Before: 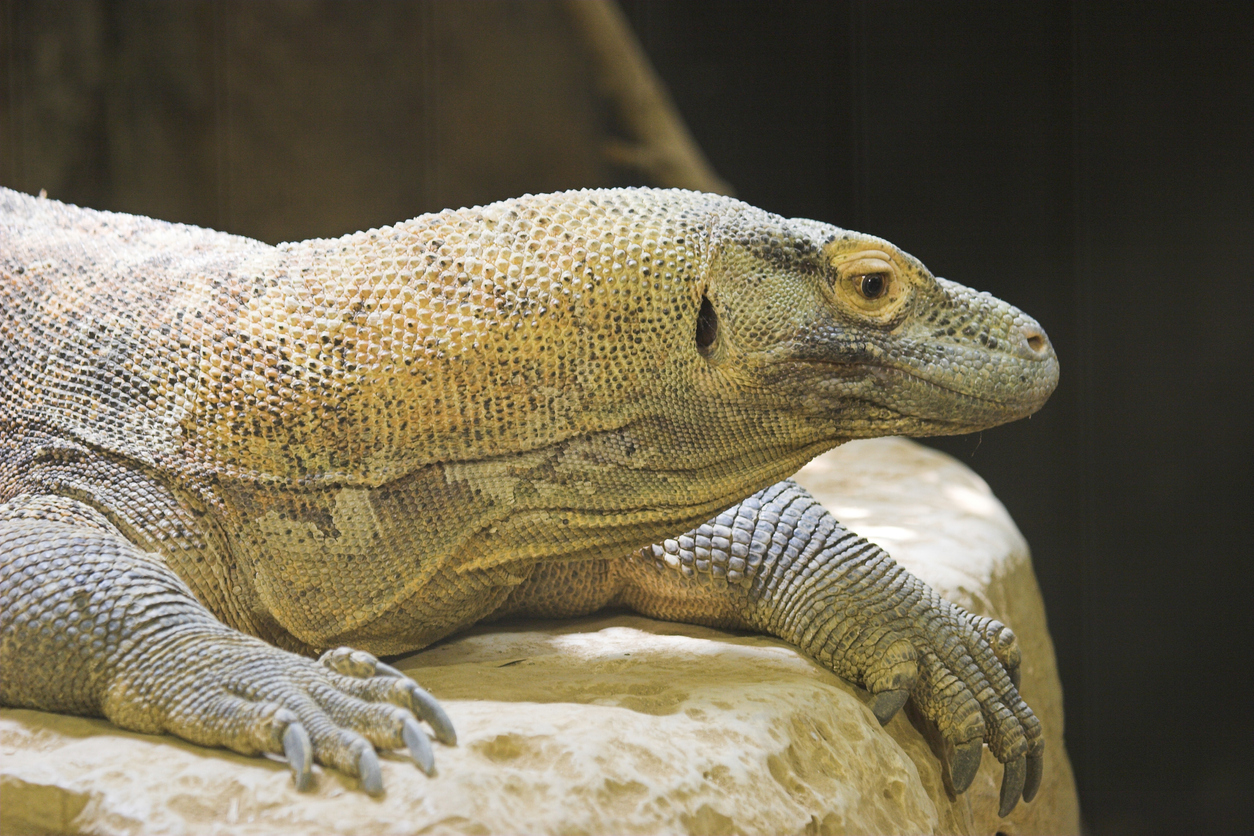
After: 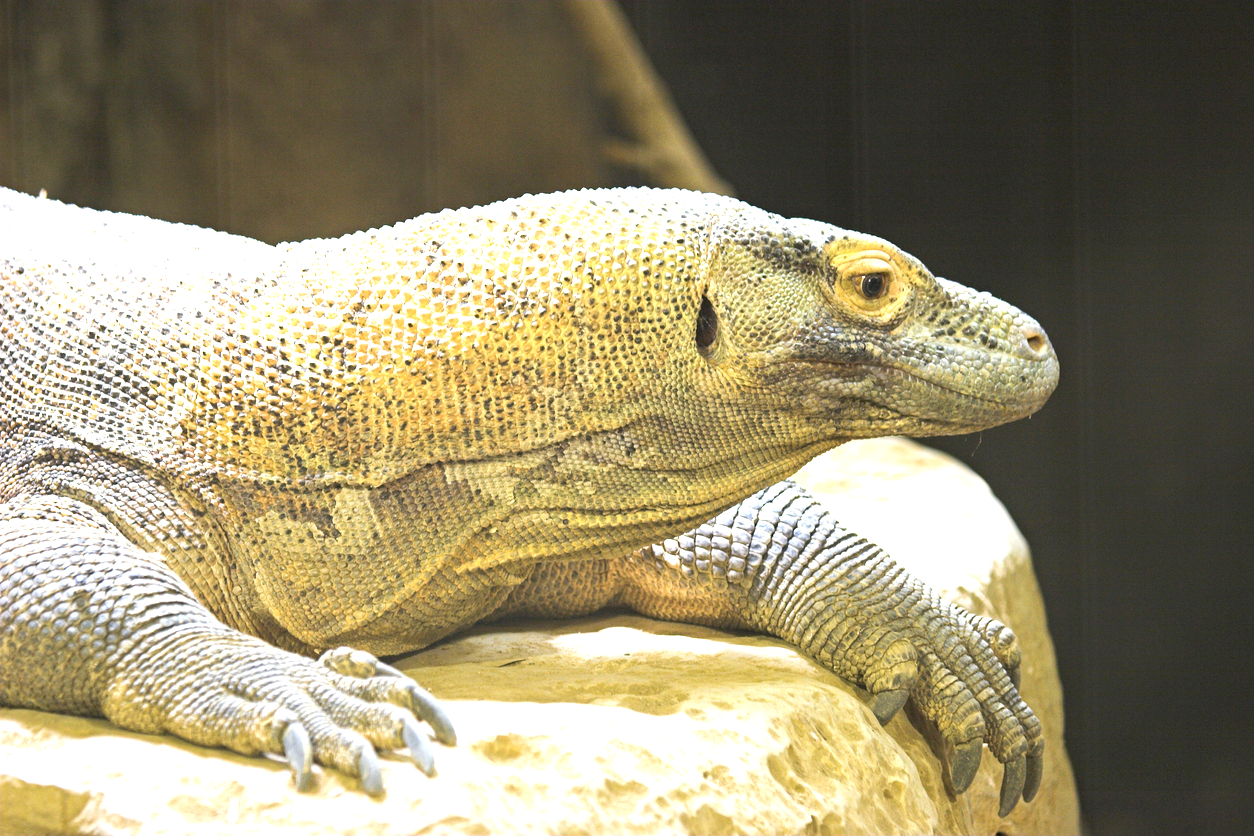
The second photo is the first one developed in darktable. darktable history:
haze removal: compatibility mode true, adaptive false
exposure: black level correction 0, exposure 1.1 EV, compensate highlight preservation false
